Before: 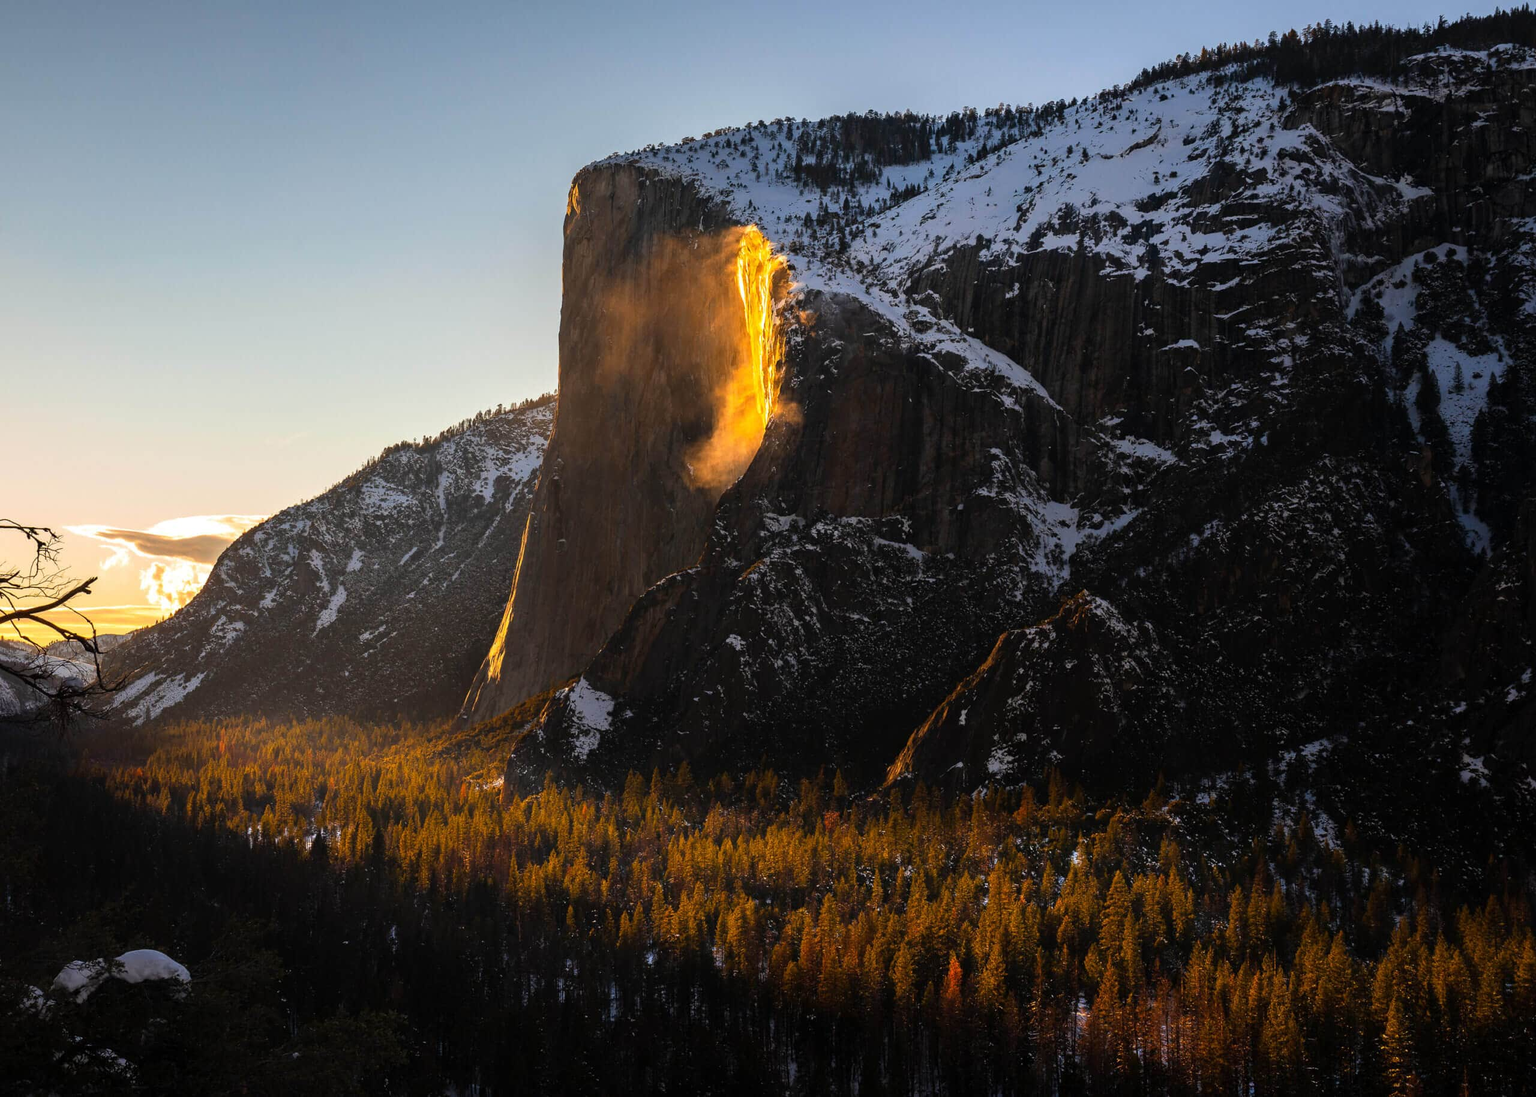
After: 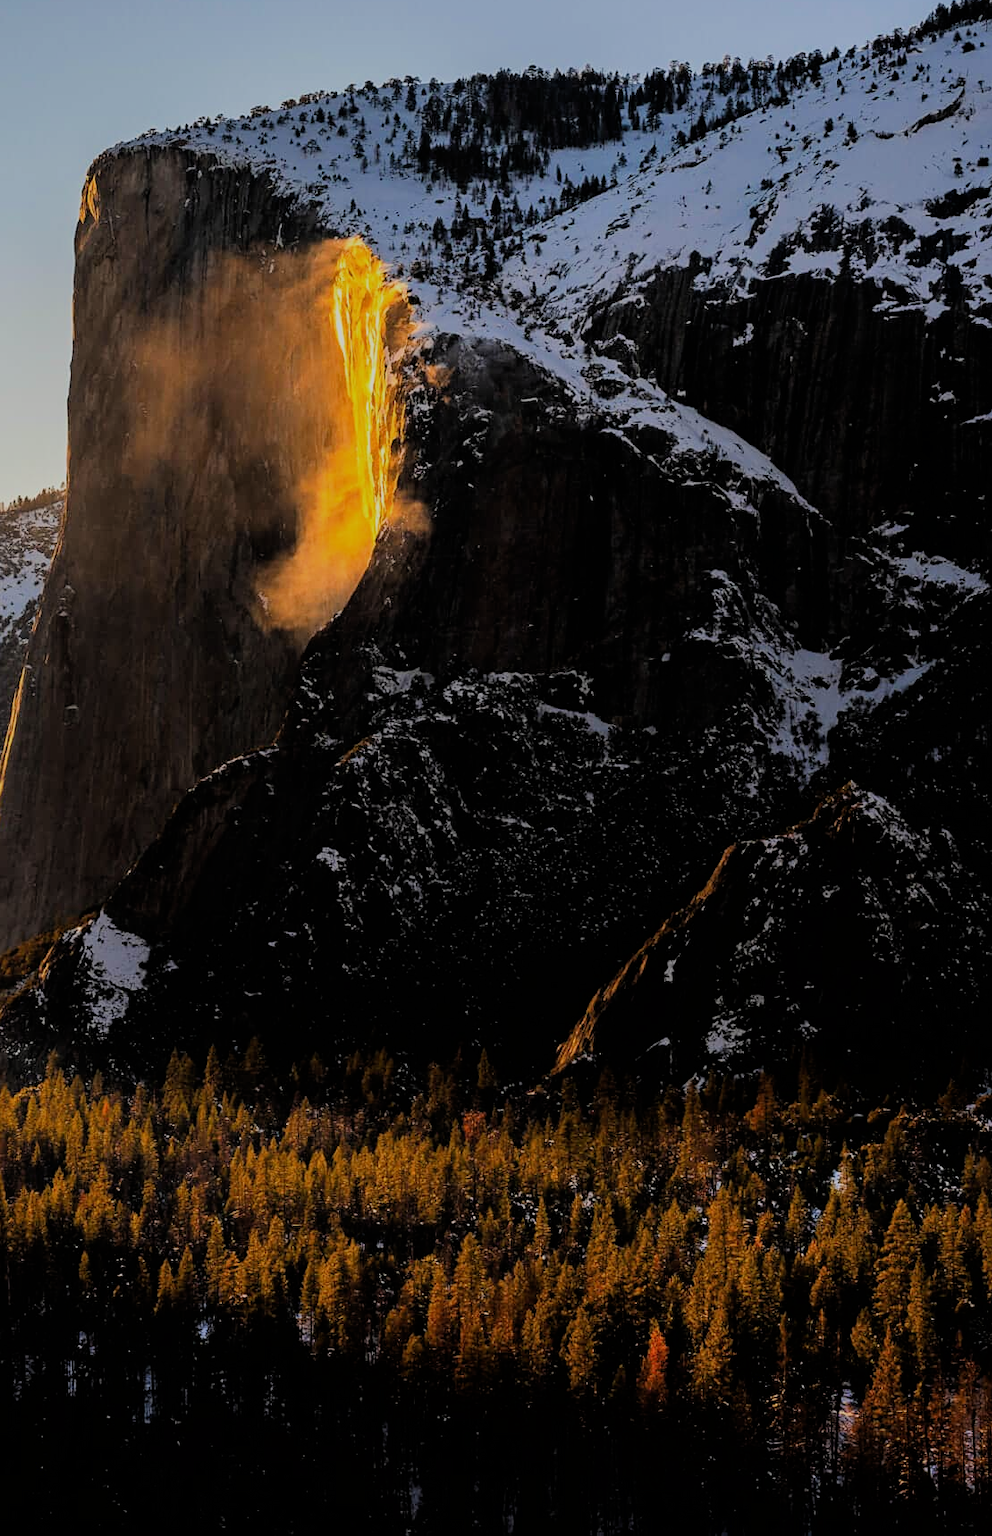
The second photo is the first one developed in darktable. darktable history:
sharpen: amount 0.2
filmic rgb: black relative exposure -6.15 EV, white relative exposure 6.96 EV, hardness 2.23, color science v6 (2022)
crop: left 33.452%, top 6.025%, right 23.155%
